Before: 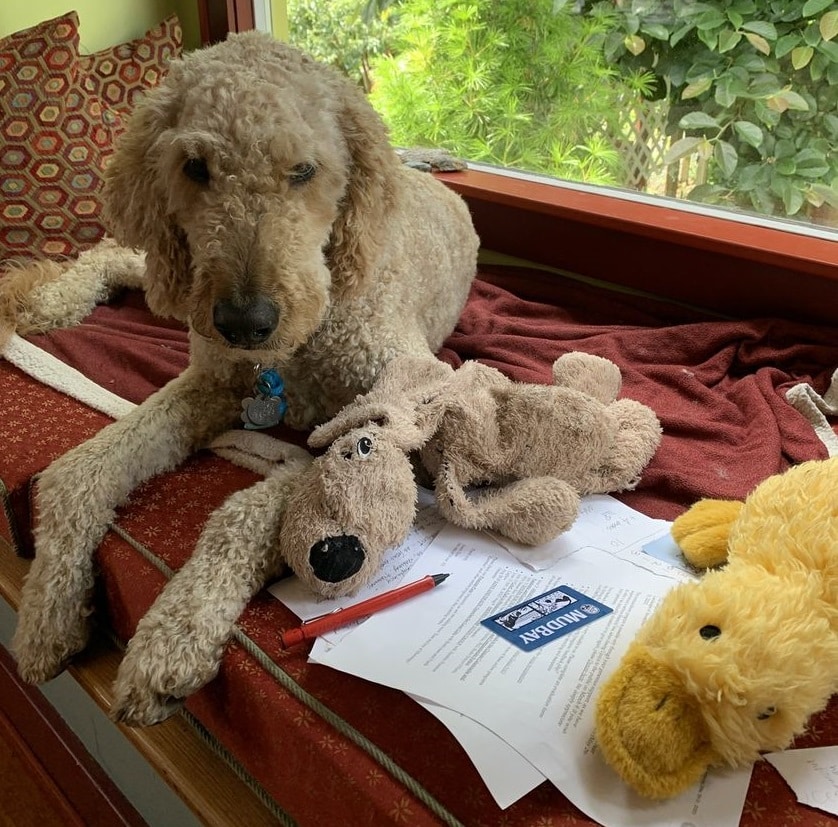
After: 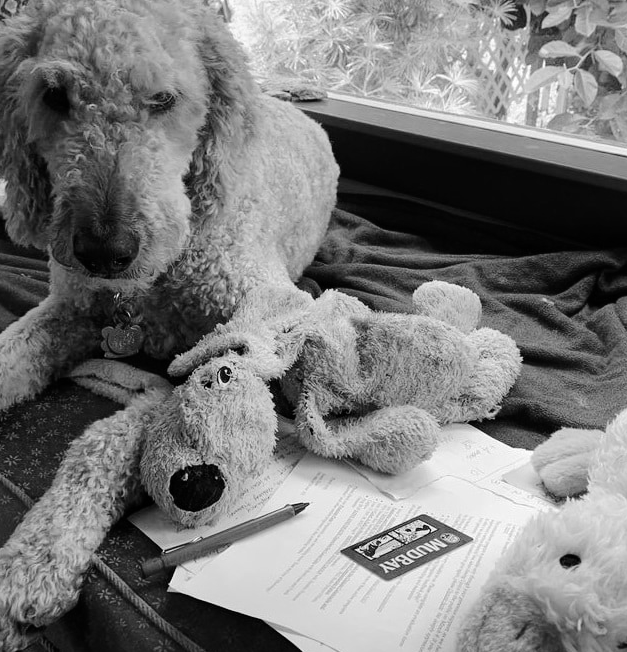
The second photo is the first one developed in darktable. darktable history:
crop: left 16.768%, top 8.653%, right 8.362%, bottom 12.485%
monochrome: a 2.21, b -1.33, size 2.2
white balance: red 1.009, blue 1.027
tone curve: curves: ch0 [(0, 0) (0.081, 0.044) (0.185, 0.145) (0.283, 0.273) (0.405, 0.449) (0.495, 0.554) (0.686, 0.743) (0.826, 0.853) (0.978, 0.988)]; ch1 [(0, 0) (0.147, 0.166) (0.321, 0.362) (0.371, 0.402) (0.423, 0.426) (0.479, 0.472) (0.505, 0.497) (0.521, 0.506) (0.551, 0.546) (0.586, 0.571) (0.625, 0.638) (0.68, 0.715) (1, 1)]; ch2 [(0, 0) (0.346, 0.378) (0.404, 0.427) (0.502, 0.498) (0.531, 0.517) (0.547, 0.526) (0.582, 0.571) (0.629, 0.626) (0.717, 0.678) (1, 1)], color space Lab, independent channels, preserve colors none
